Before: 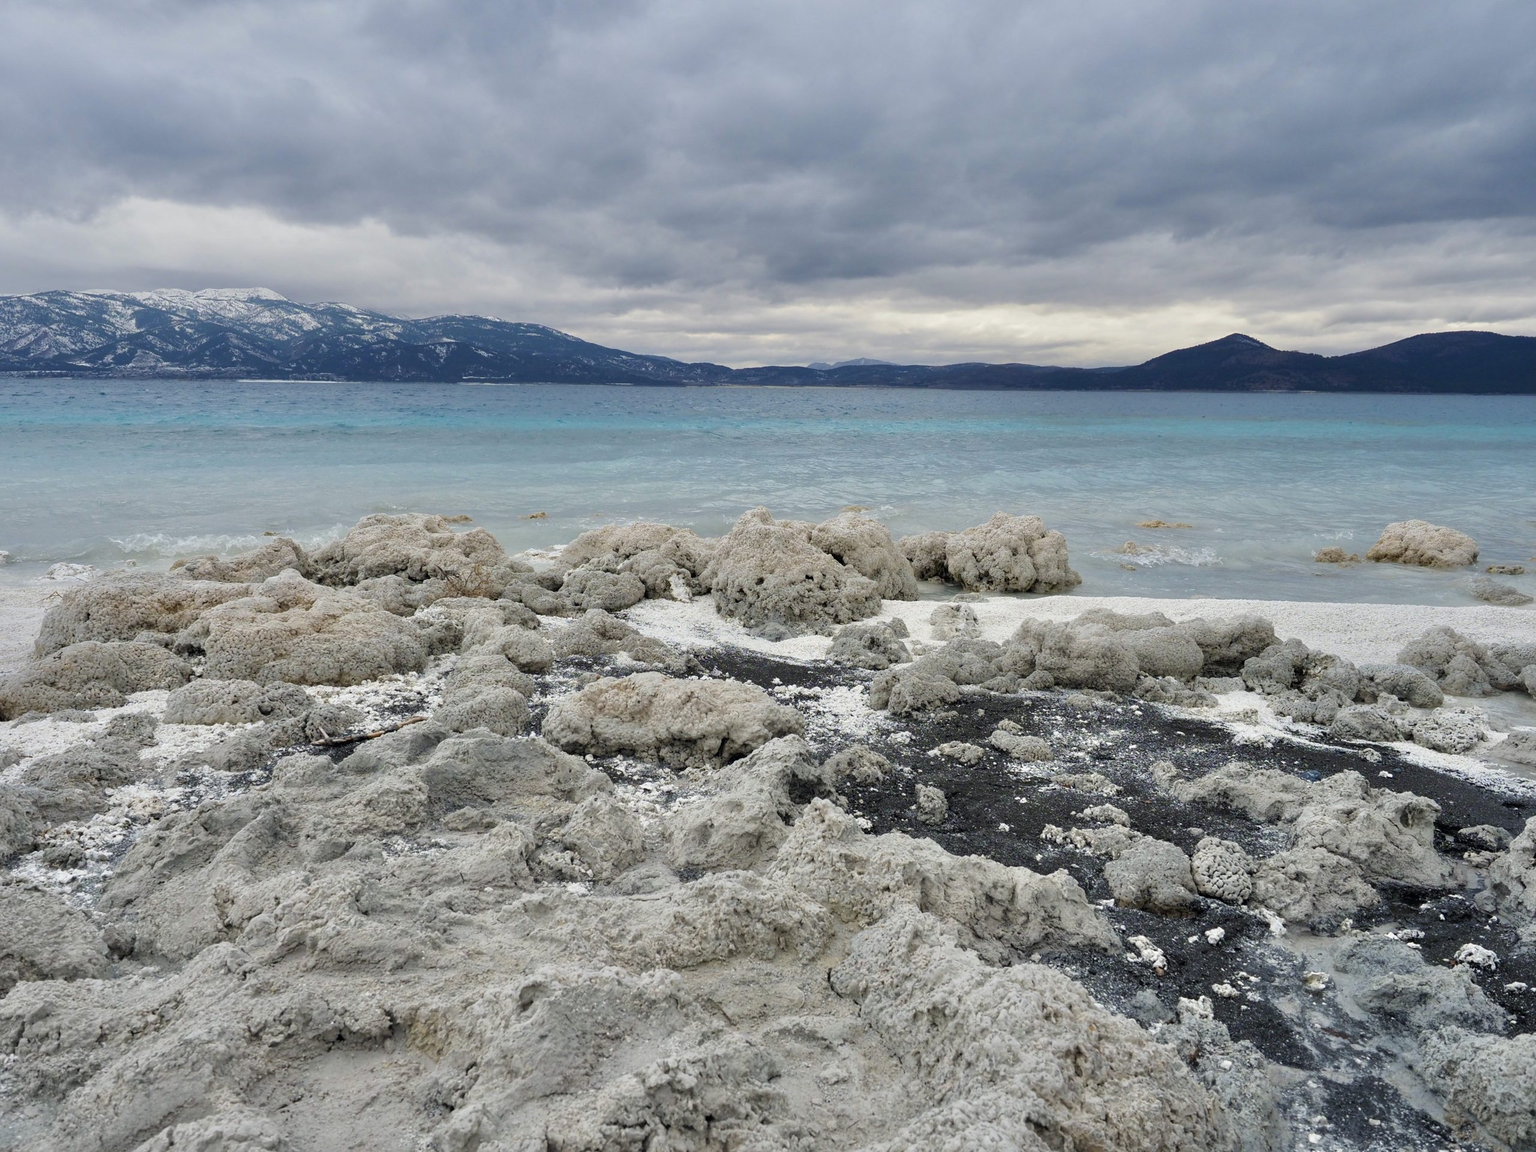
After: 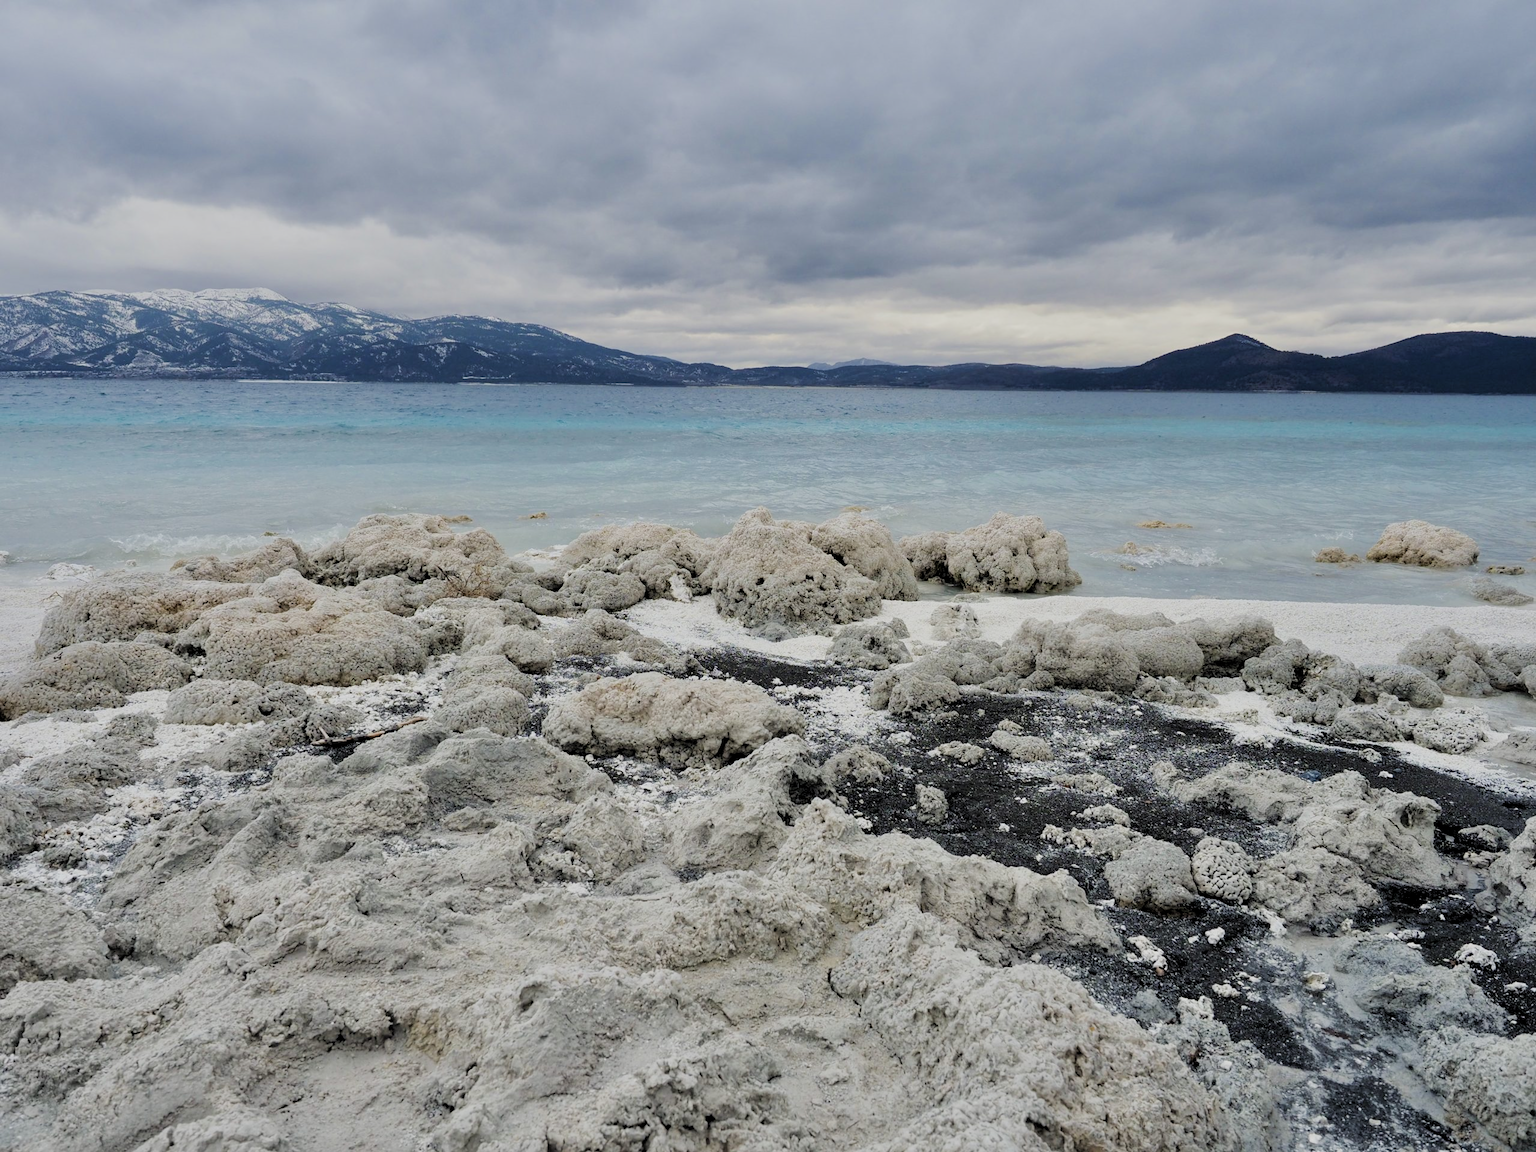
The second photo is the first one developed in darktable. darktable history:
filmic rgb: black relative exposure -9.22 EV, white relative exposure 6.77 EV, hardness 3.07, contrast 1.05
levels: levels [0.016, 0.484, 0.953]
